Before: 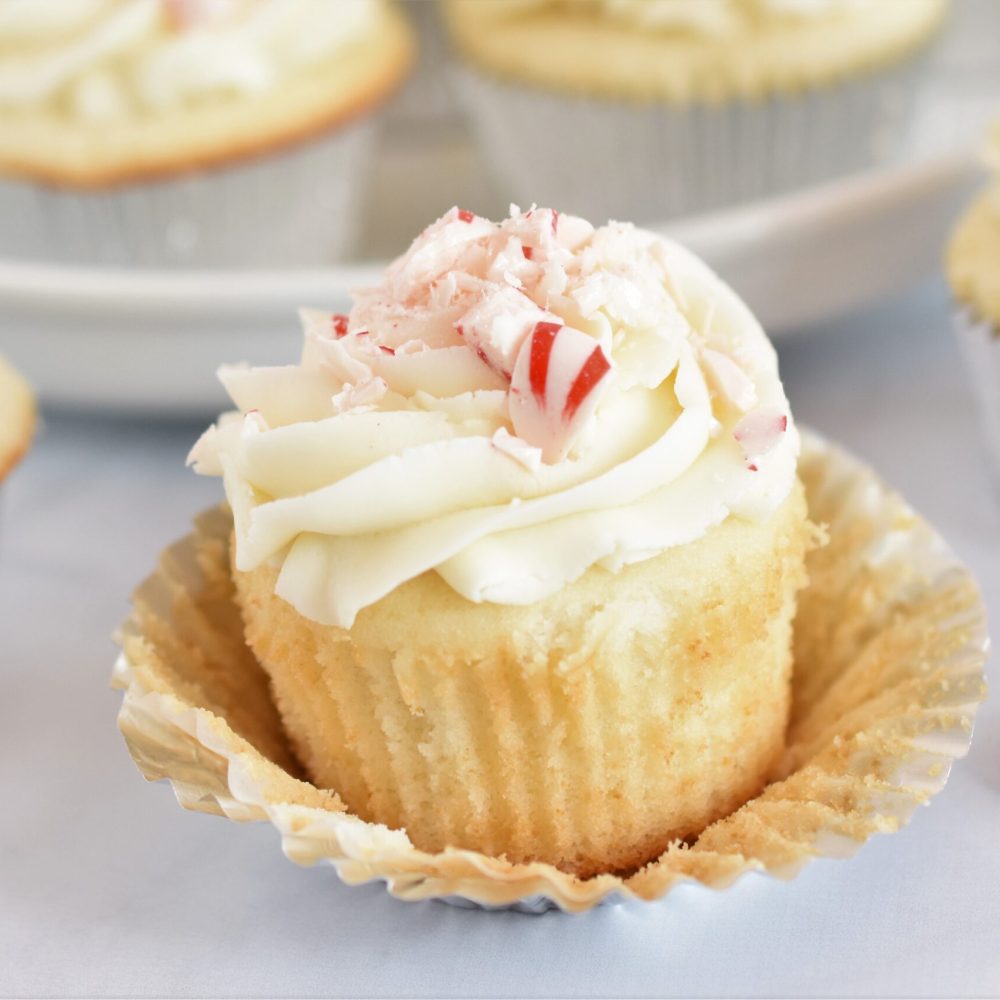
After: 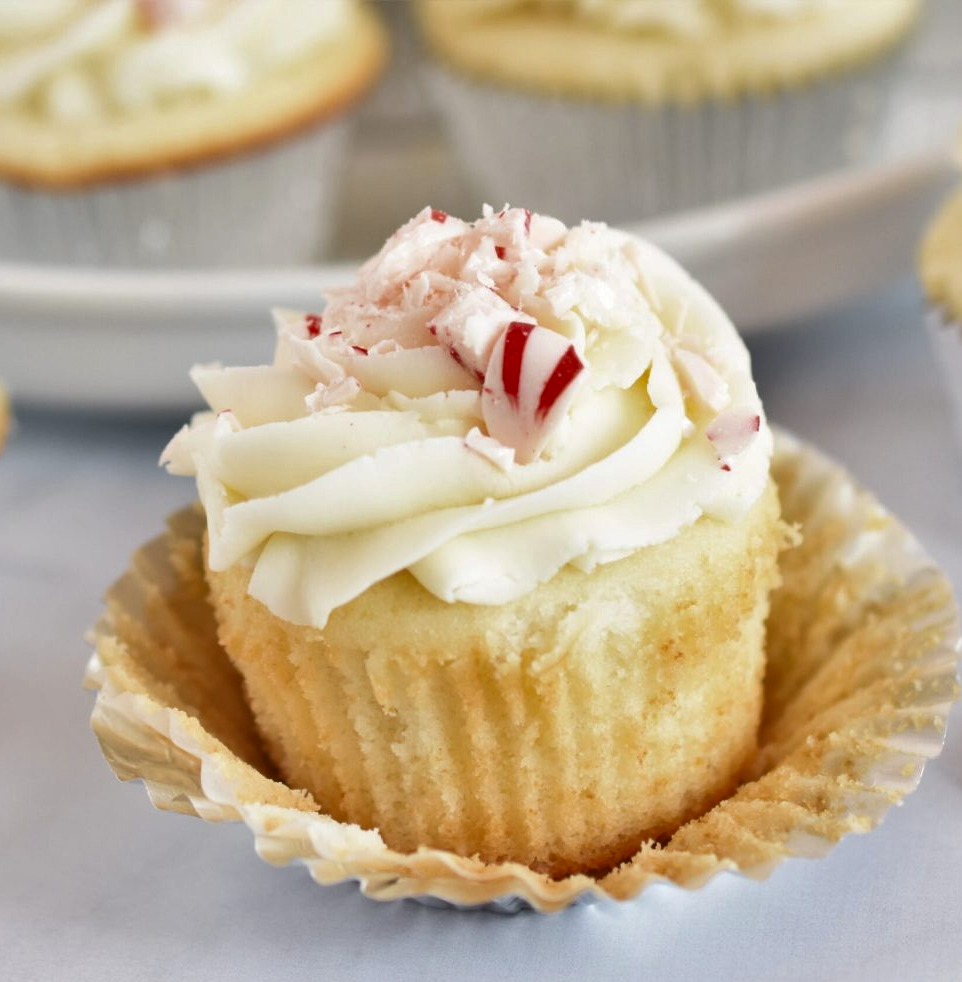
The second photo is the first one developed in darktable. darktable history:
shadows and highlights: soften with gaussian
crop and rotate: left 2.74%, right 1.053%, bottom 1.782%
